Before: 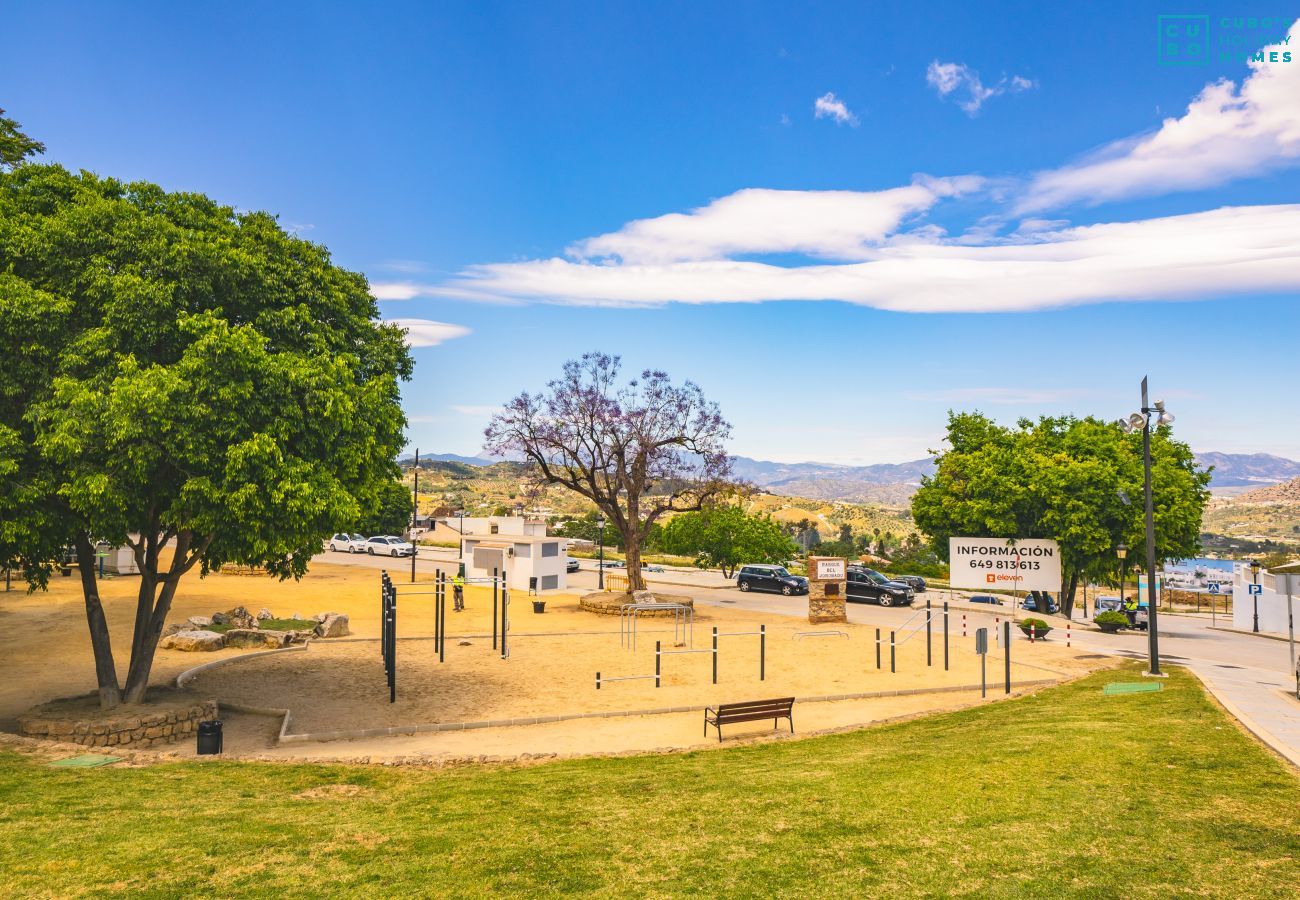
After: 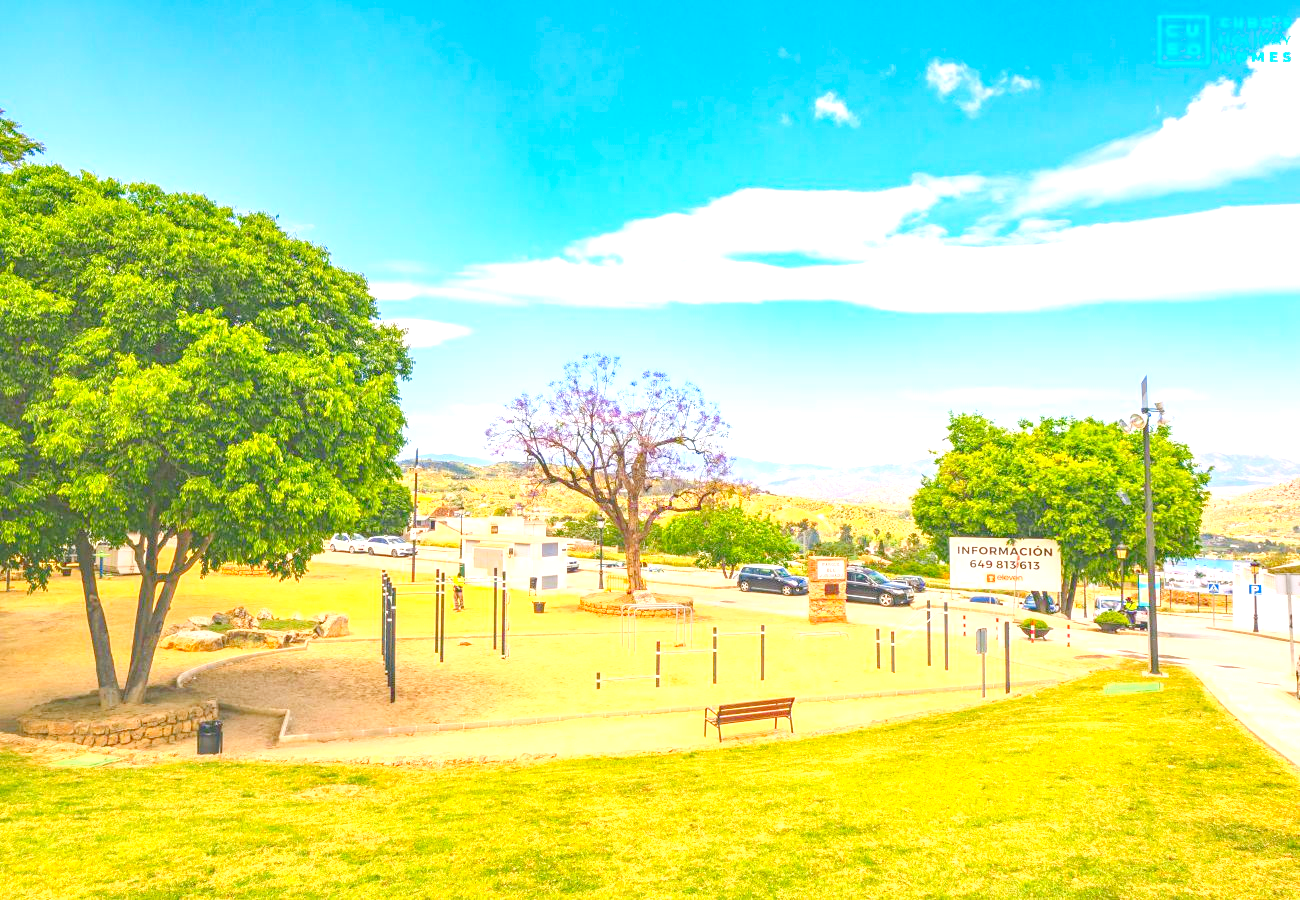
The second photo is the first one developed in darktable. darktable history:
local contrast: detail 115%
contrast brightness saturation: contrast 0.2, brightness 0.16, saturation 0.22
white balance: emerald 1
levels: levels [0.008, 0.318, 0.836]
